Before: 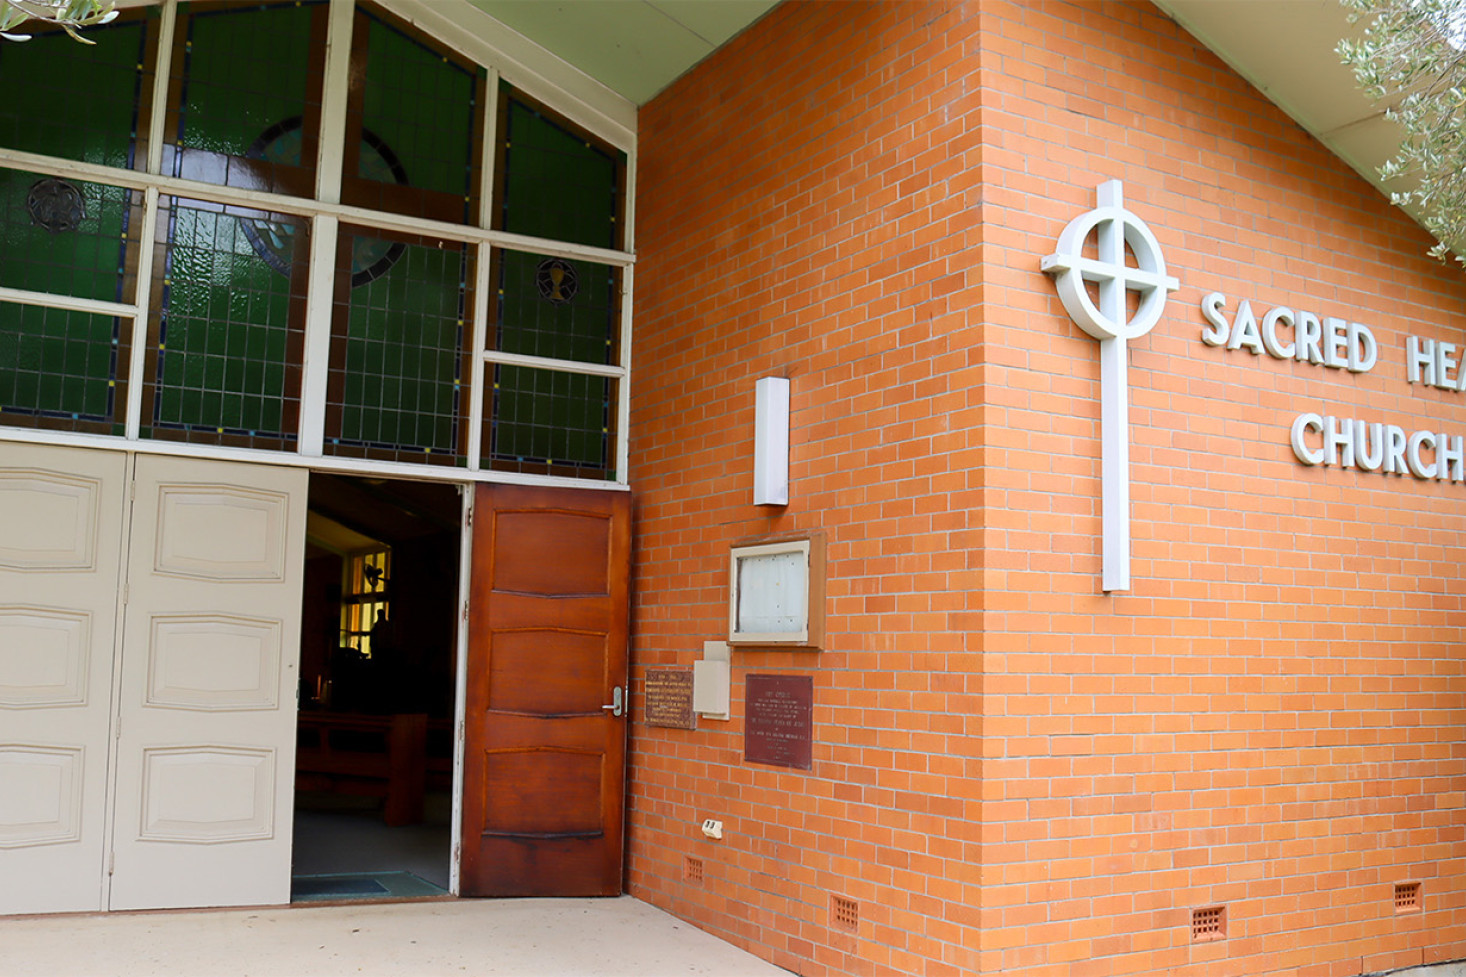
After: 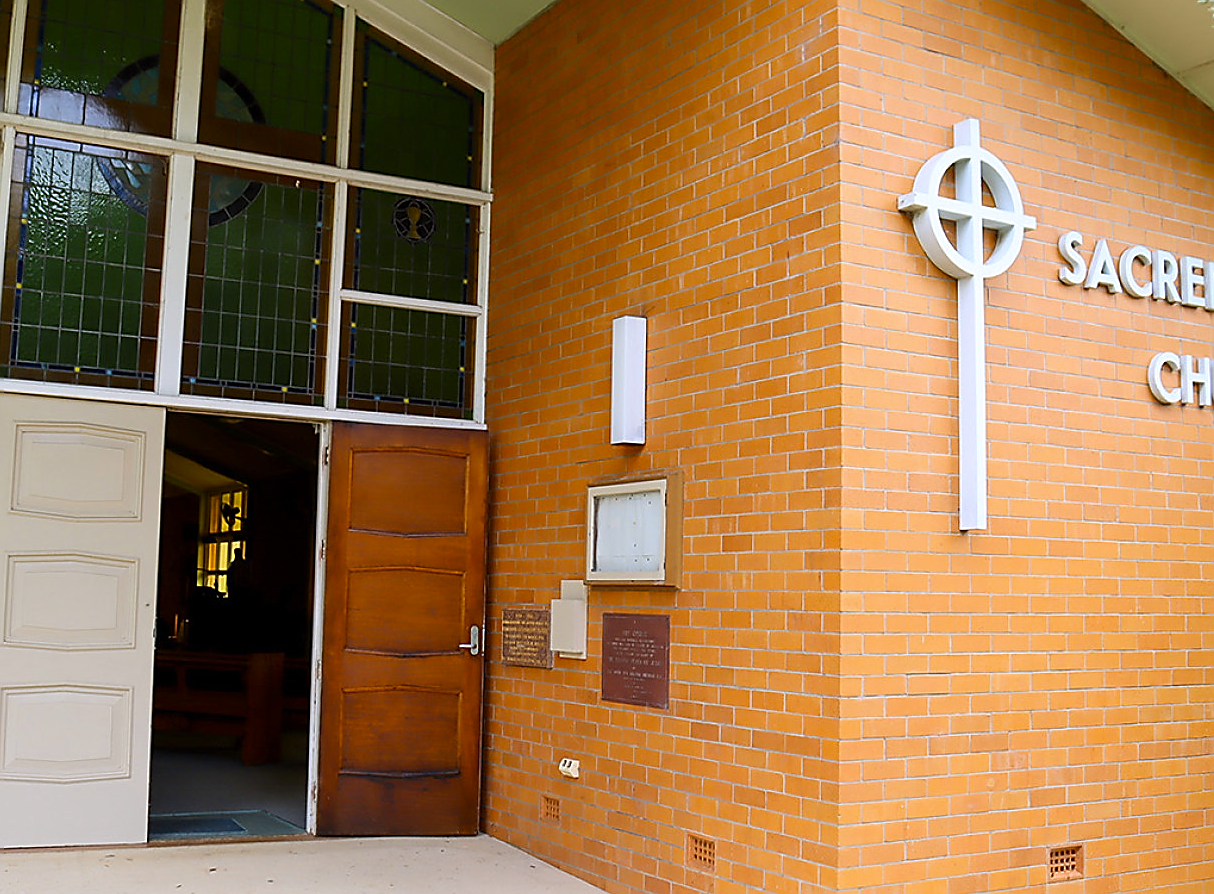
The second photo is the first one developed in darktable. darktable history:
crop: left 9.807%, top 6.259%, right 7.334%, bottom 2.177%
color contrast: green-magenta contrast 0.85, blue-yellow contrast 1.25, unbound 0
white balance: red 1.004, blue 1.024
sharpen: radius 1.4, amount 1.25, threshold 0.7
